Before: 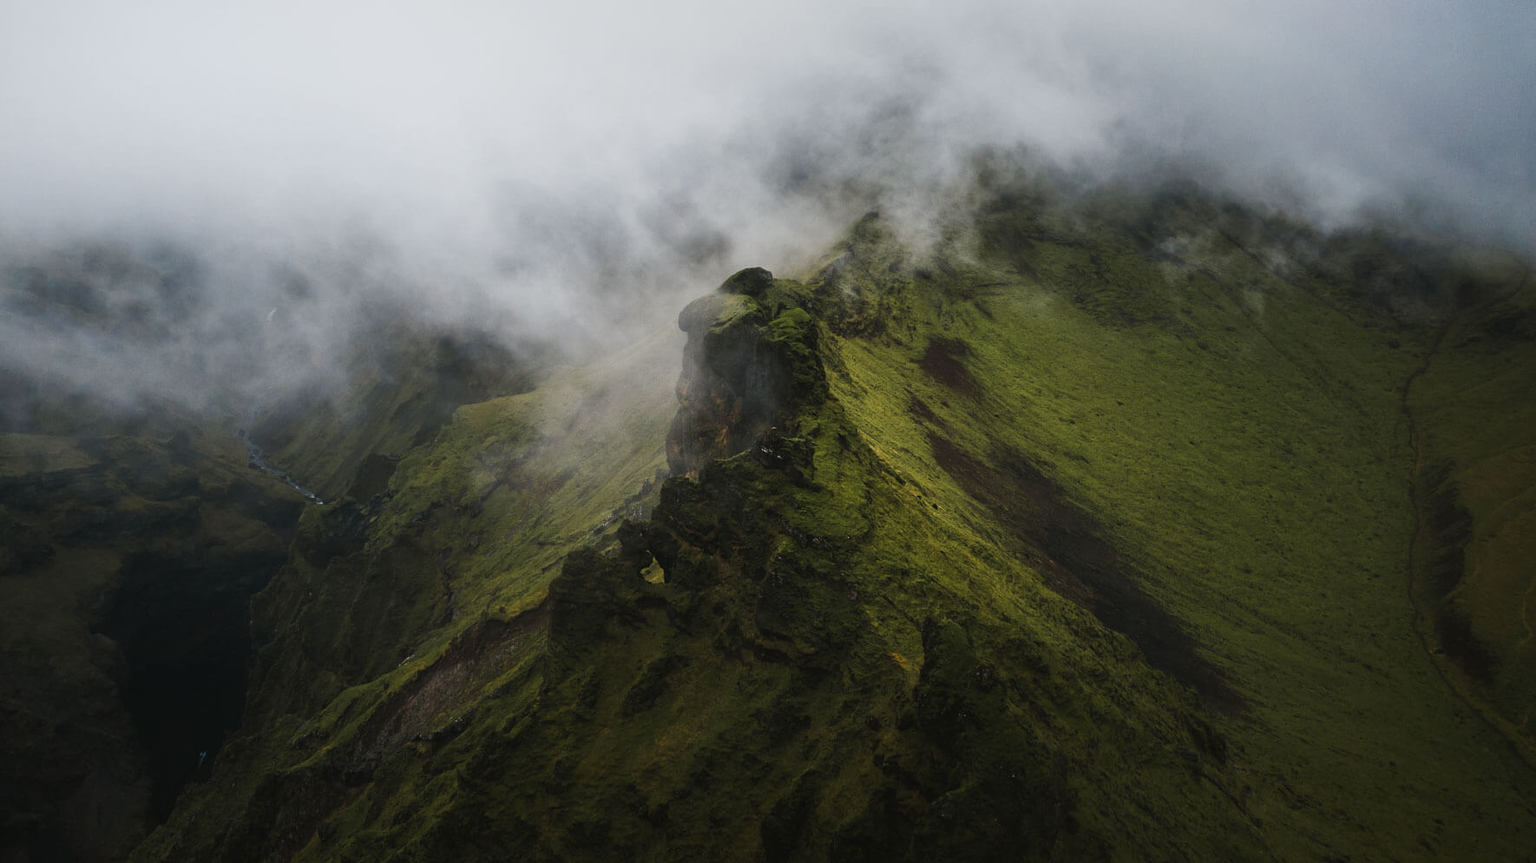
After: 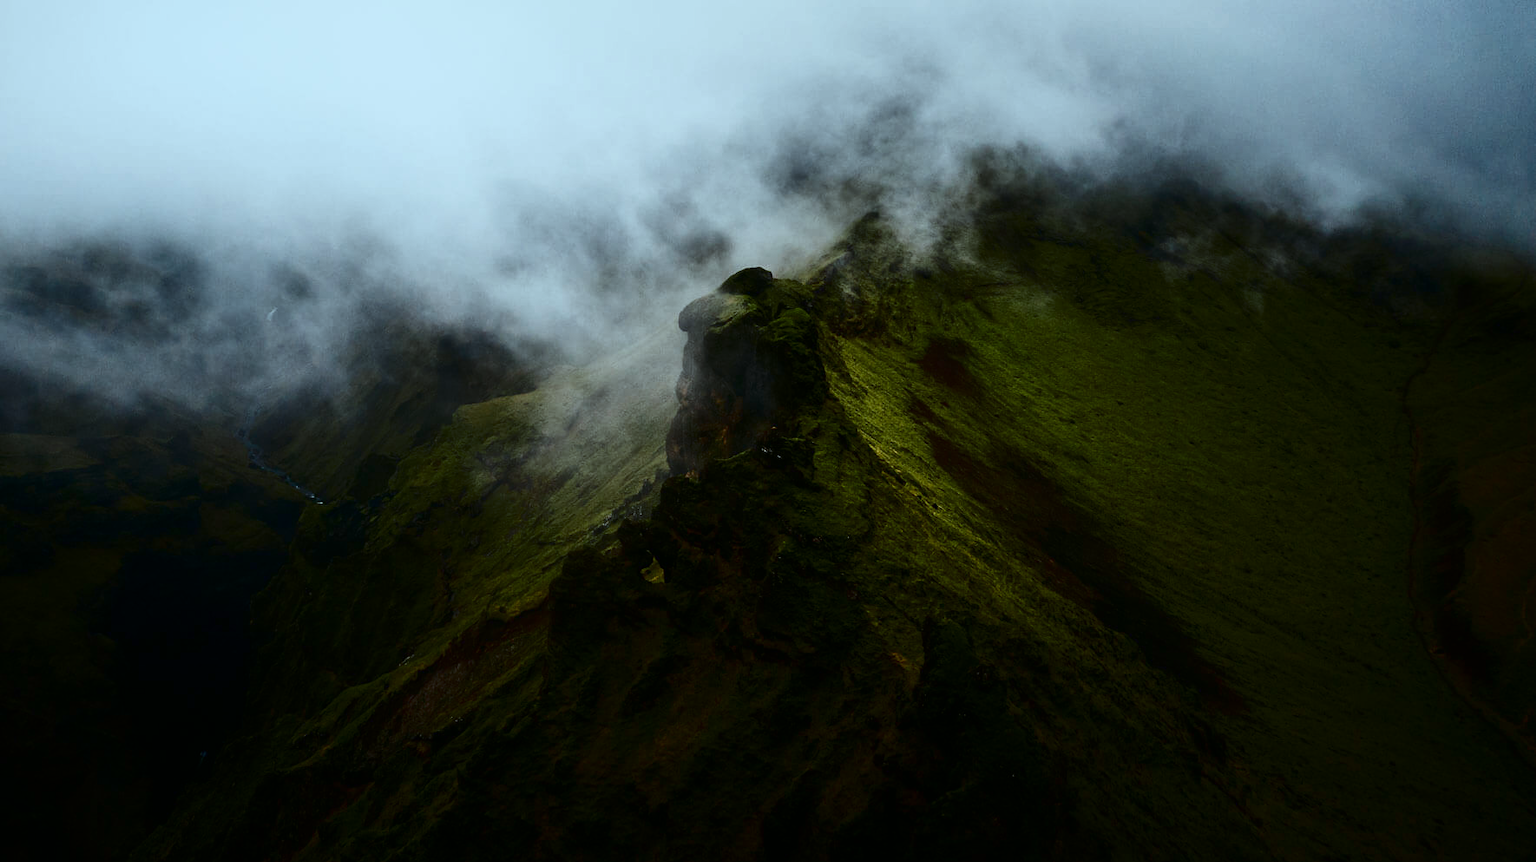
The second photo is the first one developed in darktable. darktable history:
contrast brightness saturation: contrast 0.24, brightness -0.24, saturation 0.14
color correction: highlights a* -10.04, highlights b* -10.37
